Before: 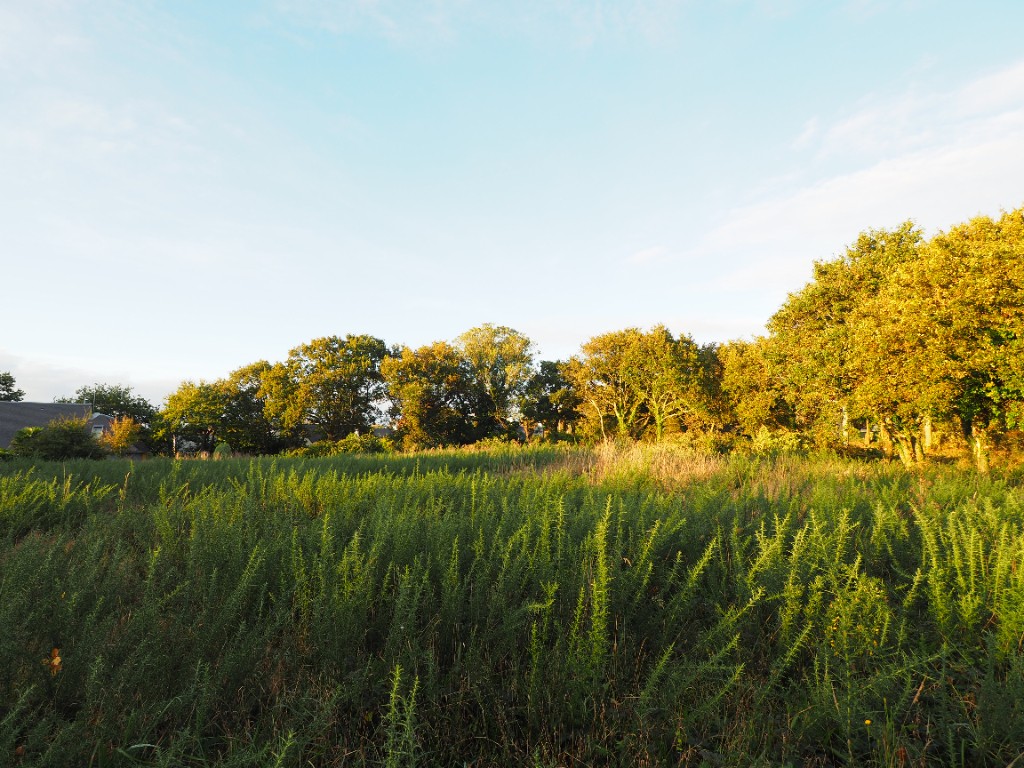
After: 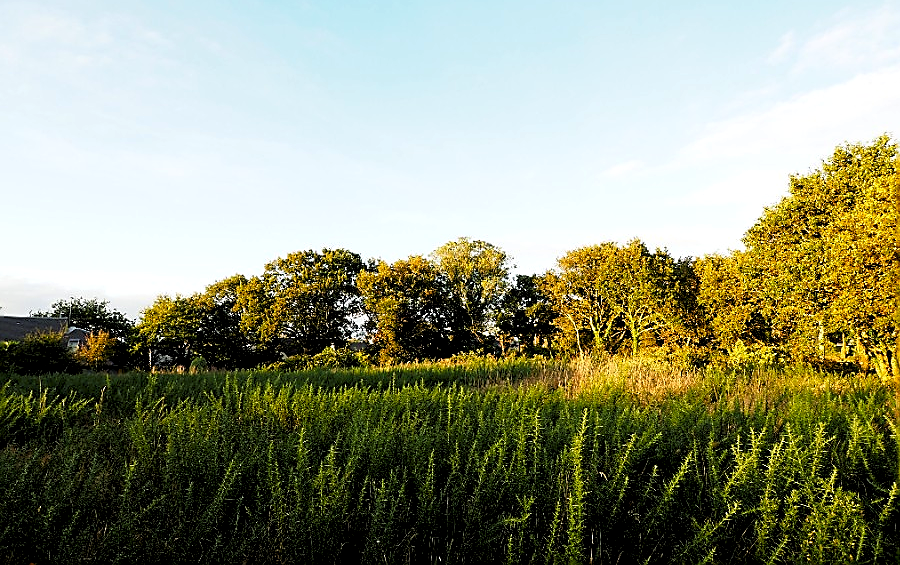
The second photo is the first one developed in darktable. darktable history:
contrast brightness saturation: contrast 0.07, brightness -0.14, saturation 0.11
crop and rotate: left 2.425%, top 11.305%, right 9.6%, bottom 15.08%
rgb levels: levels [[0.029, 0.461, 0.922], [0, 0.5, 1], [0, 0.5, 1]]
sharpen: radius 1.4, amount 1.25, threshold 0.7
